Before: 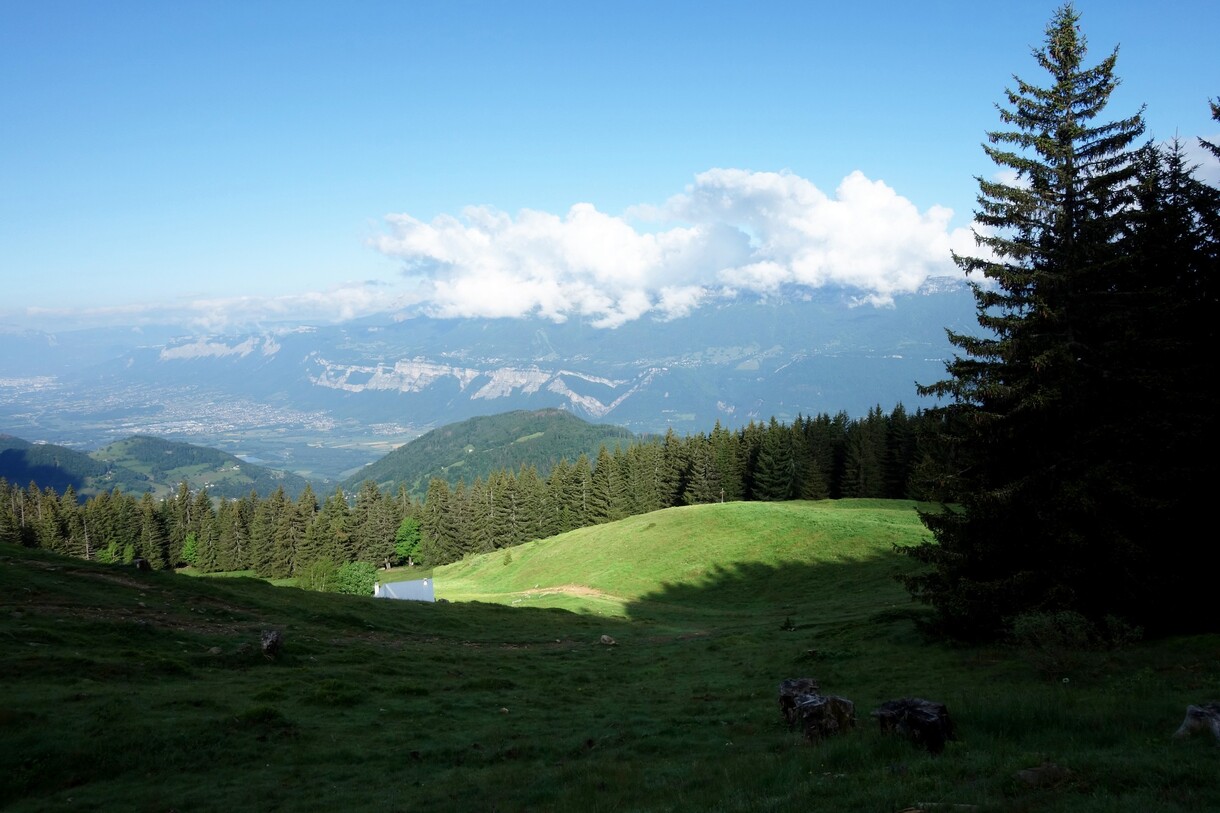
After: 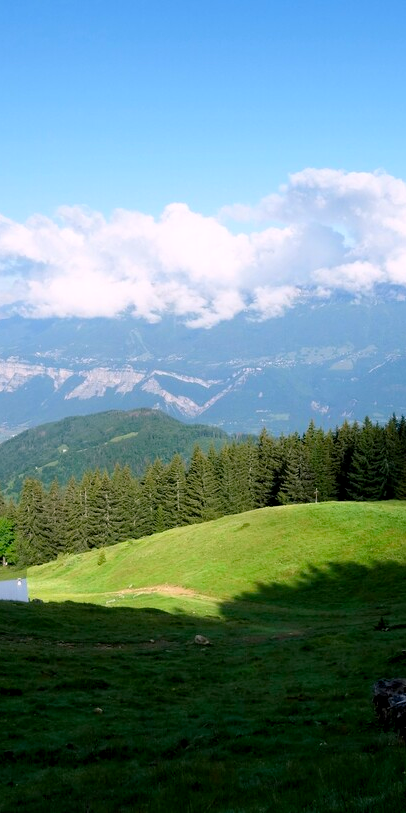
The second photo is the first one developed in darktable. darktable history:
crop: left 33.36%, right 33.36%
color balance rgb: shadows lift › chroma 2%, shadows lift › hue 217.2°, power › chroma 0.25%, power › hue 60°, highlights gain › chroma 1.5%, highlights gain › hue 309.6°, global offset › luminance -0.5%, perceptual saturation grading › global saturation 15%, global vibrance 20%
